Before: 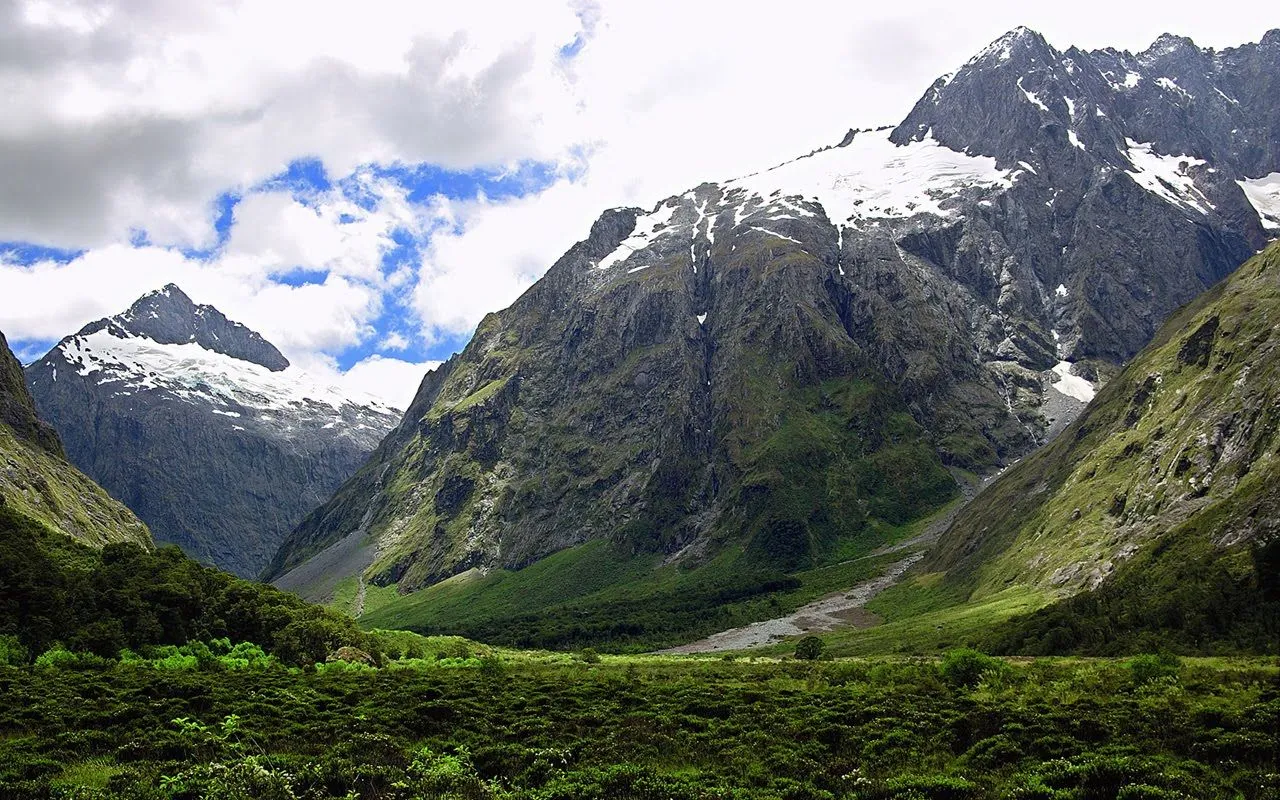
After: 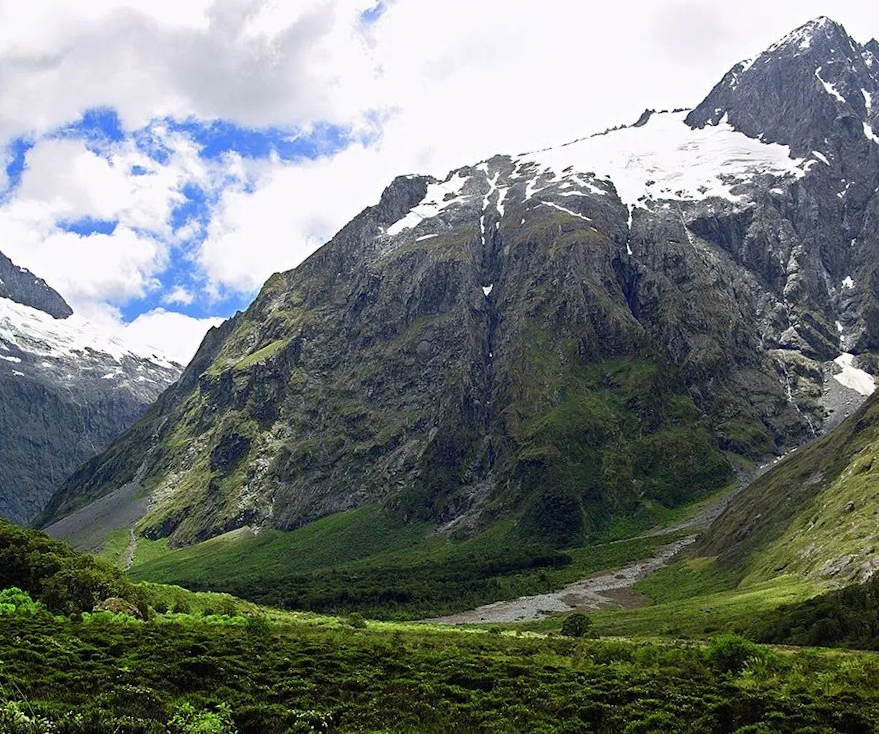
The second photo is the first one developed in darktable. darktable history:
crop and rotate: angle -3.23°, left 14.253%, top 0.022%, right 10.967%, bottom 0.093%
